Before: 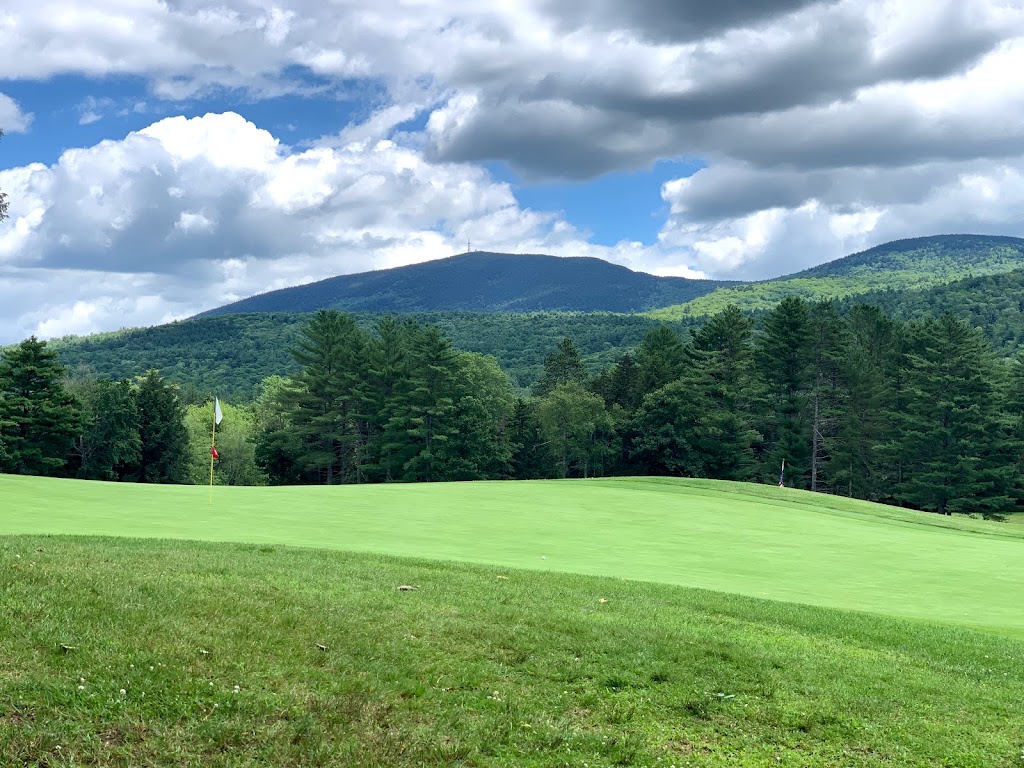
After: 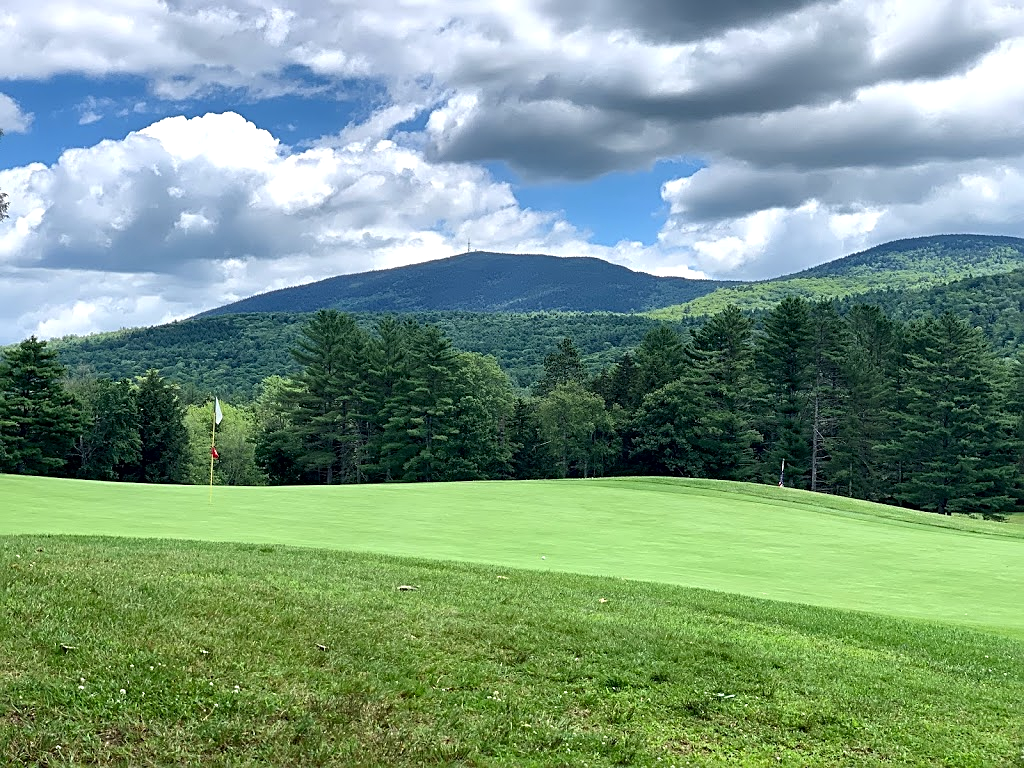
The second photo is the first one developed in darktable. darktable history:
local contrast: mode bilateral grid, contrast 20, coarseness 51, detail 133%, midtone range 0.2
sharpen: on, module defaults
